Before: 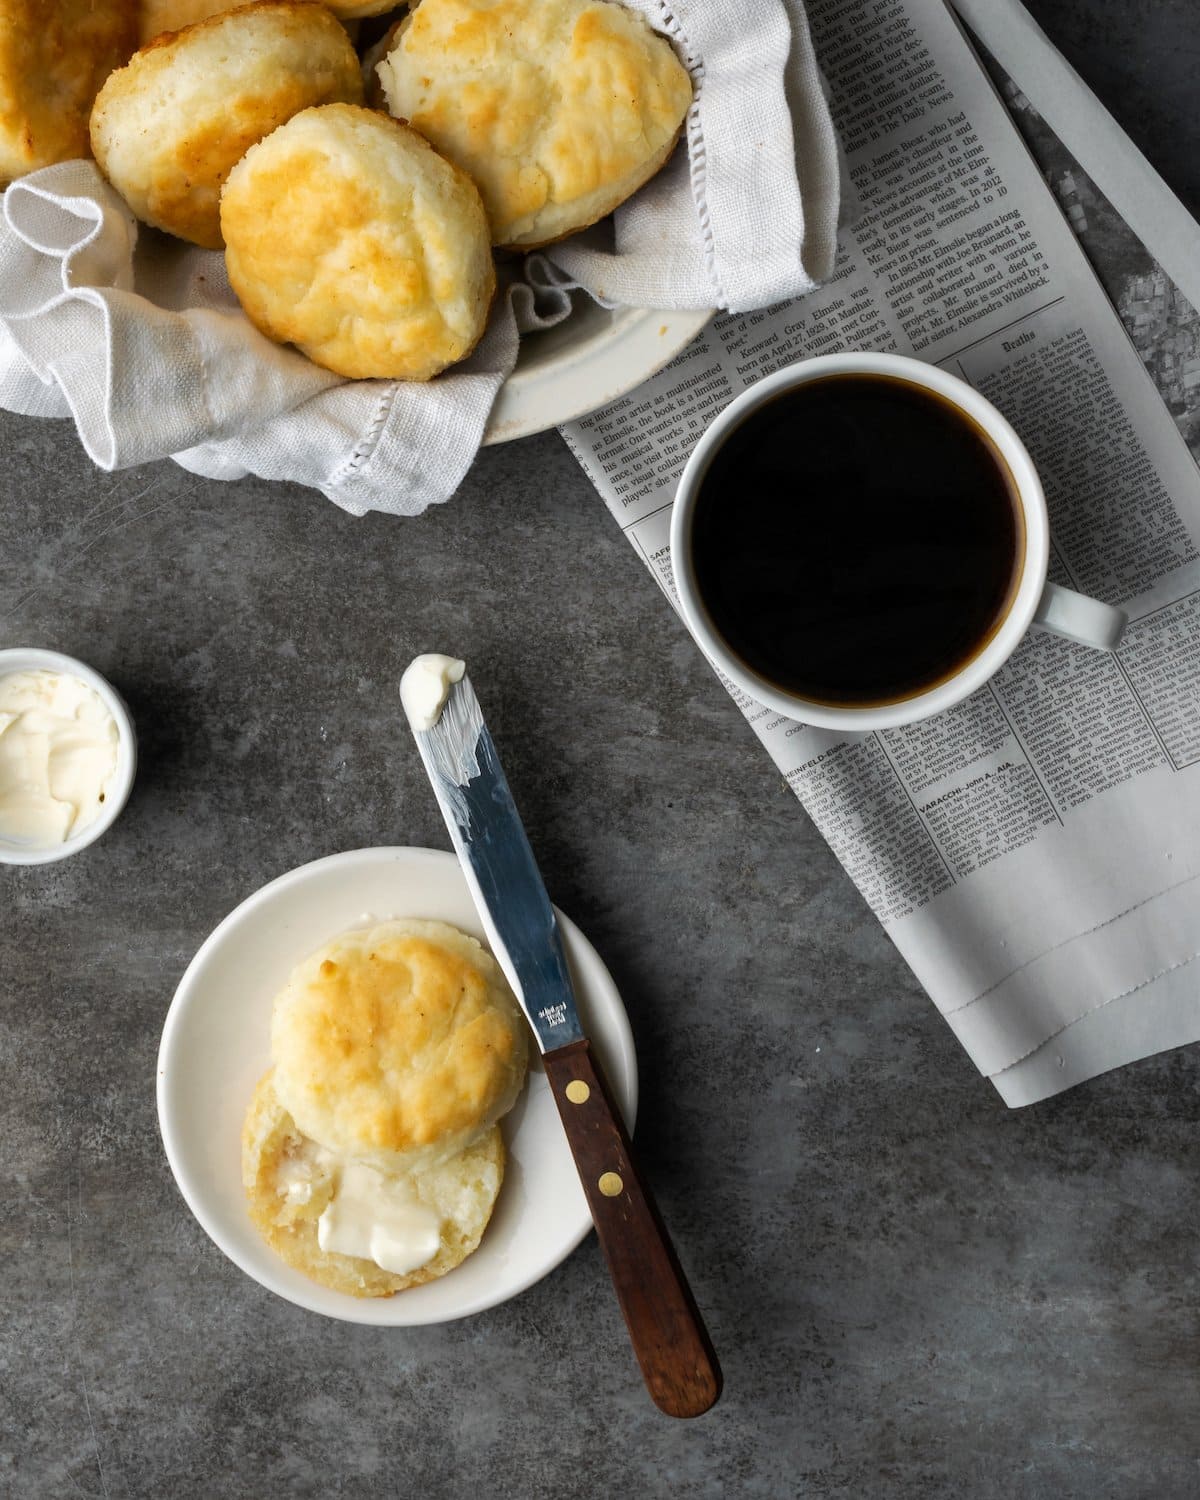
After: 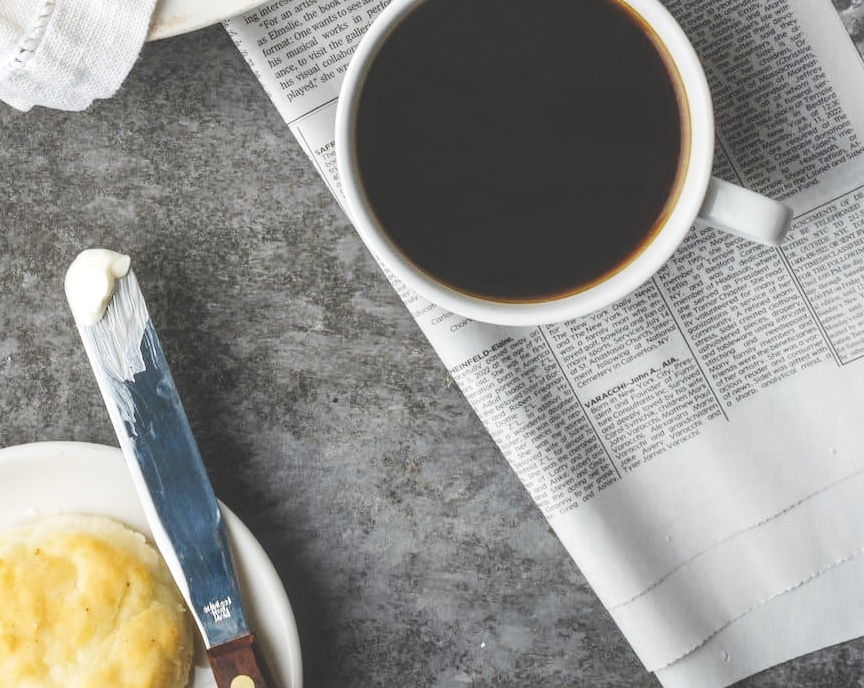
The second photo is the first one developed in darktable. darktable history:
crop and rotate: left 27.938%, top 27.046%, bottom 27.046%
base curve: curves: ch0 [(0, 0.007) (0.028, 0.063) (0.121, 0.311) (0.46, 0.743) (0.859, 0.957) (1, 1)], preserve colors none
exposure: black level correction -0.015, exposure -0.125 EV, compensate highlight preservation false
local contrast: on, module defaults
